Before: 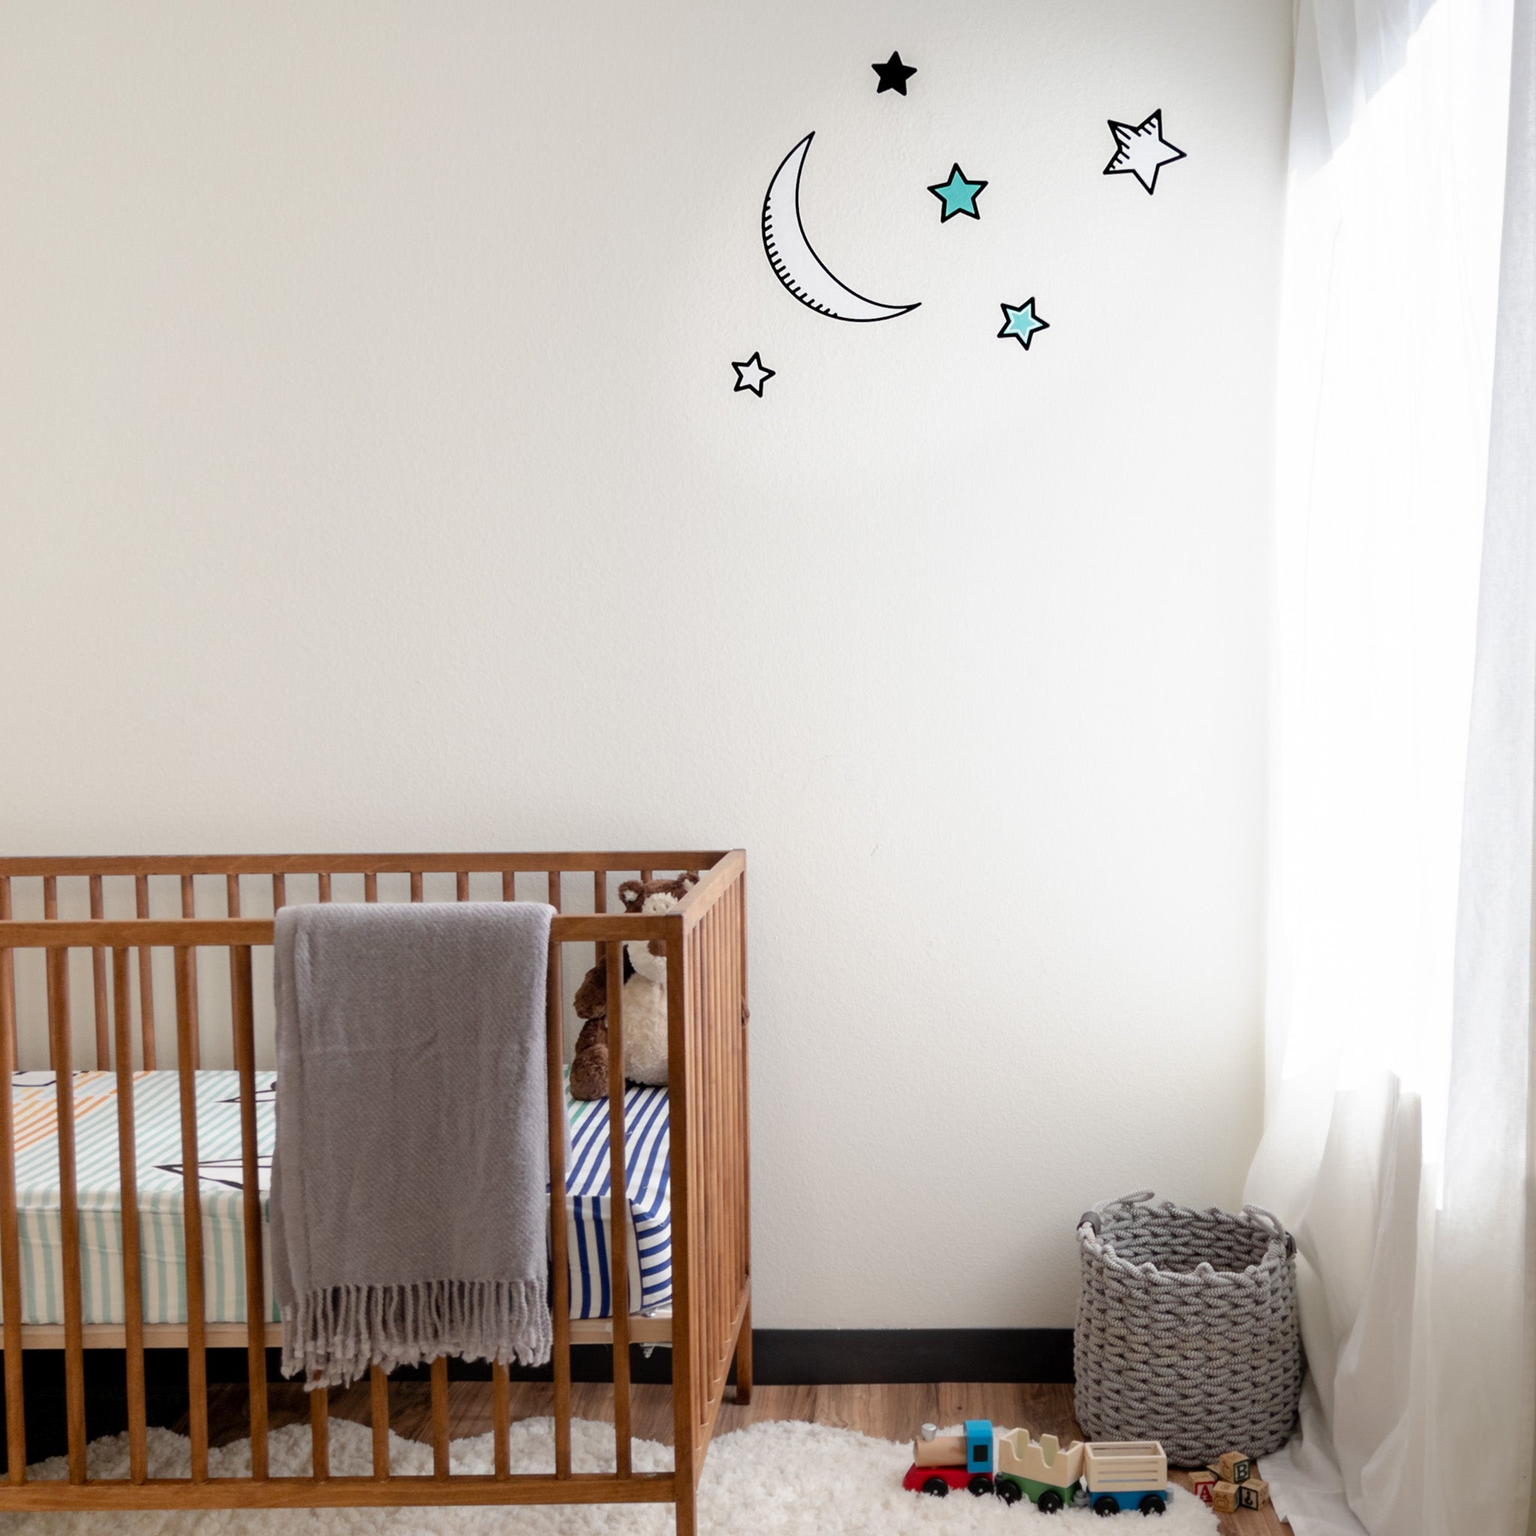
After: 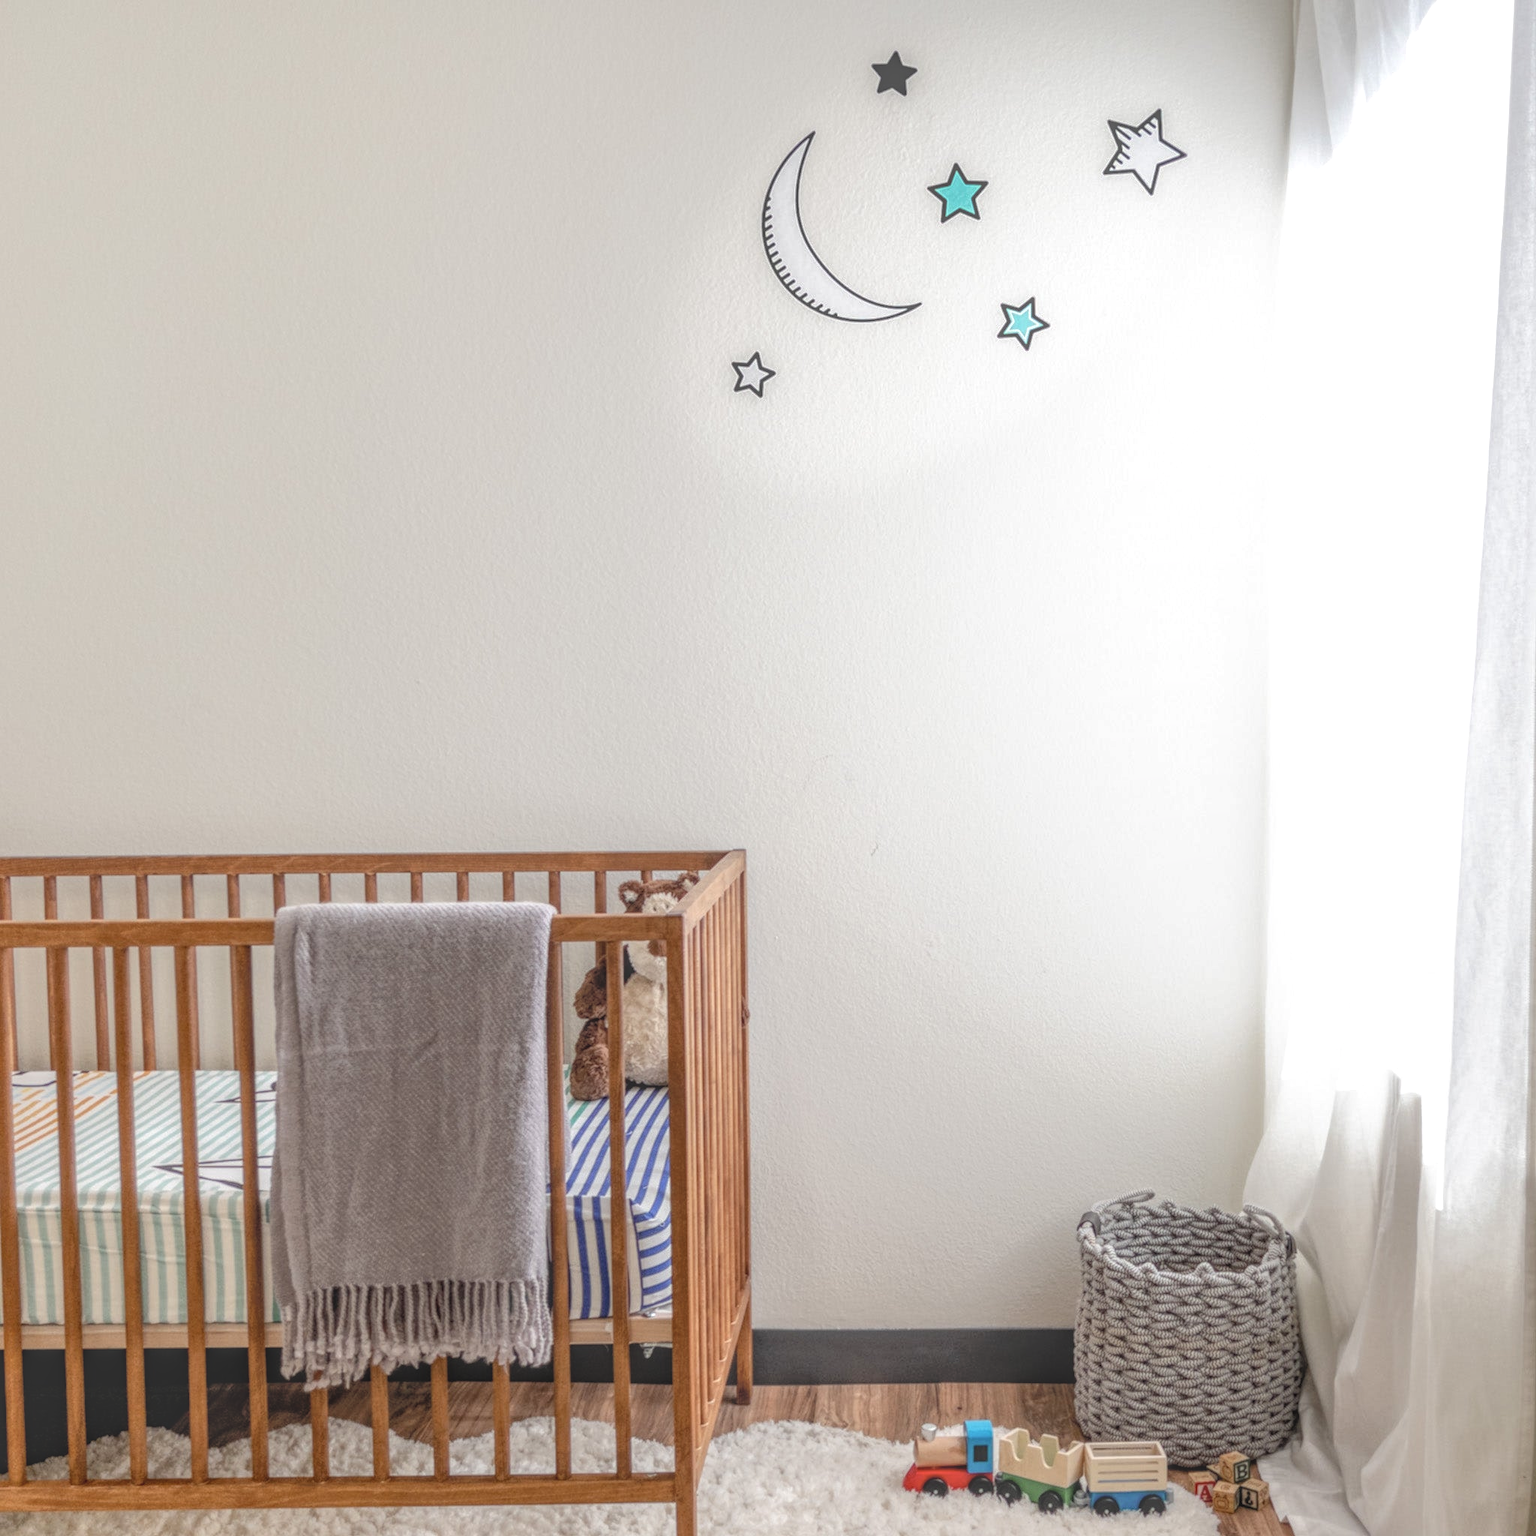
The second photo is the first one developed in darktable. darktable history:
local contrast: highlights 20%, shadows 23%, detail 200%, midtone range 0.2
